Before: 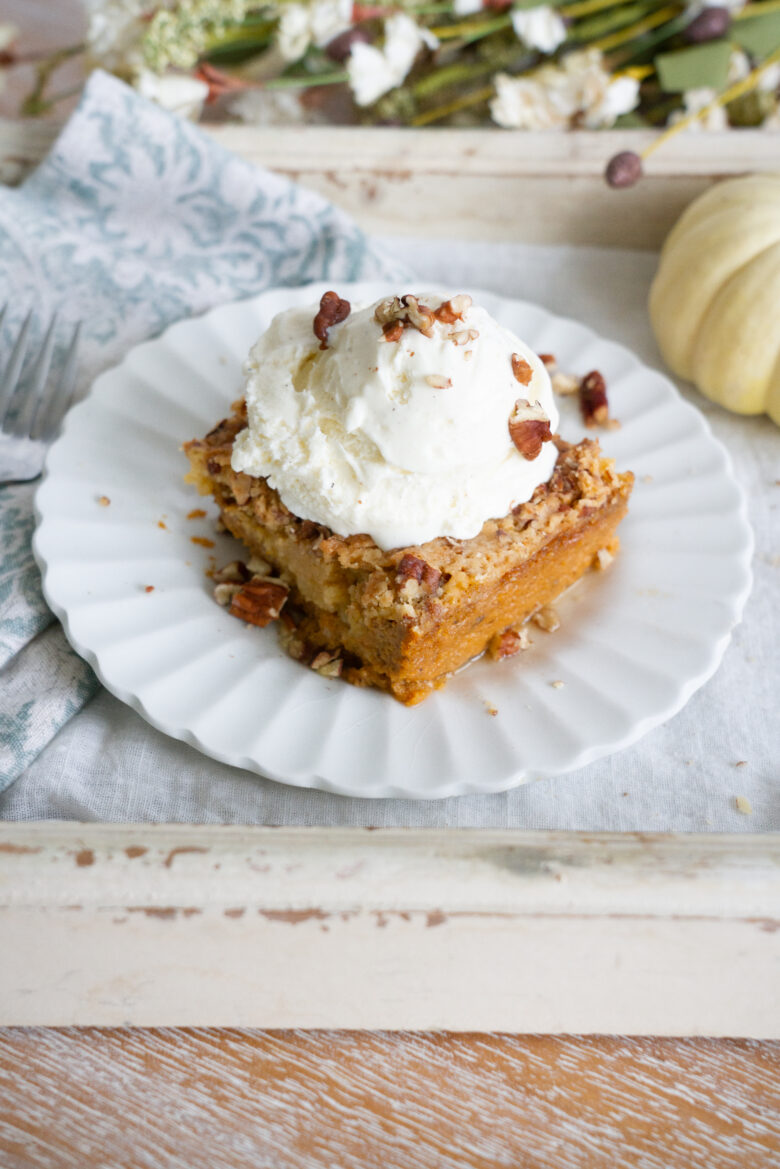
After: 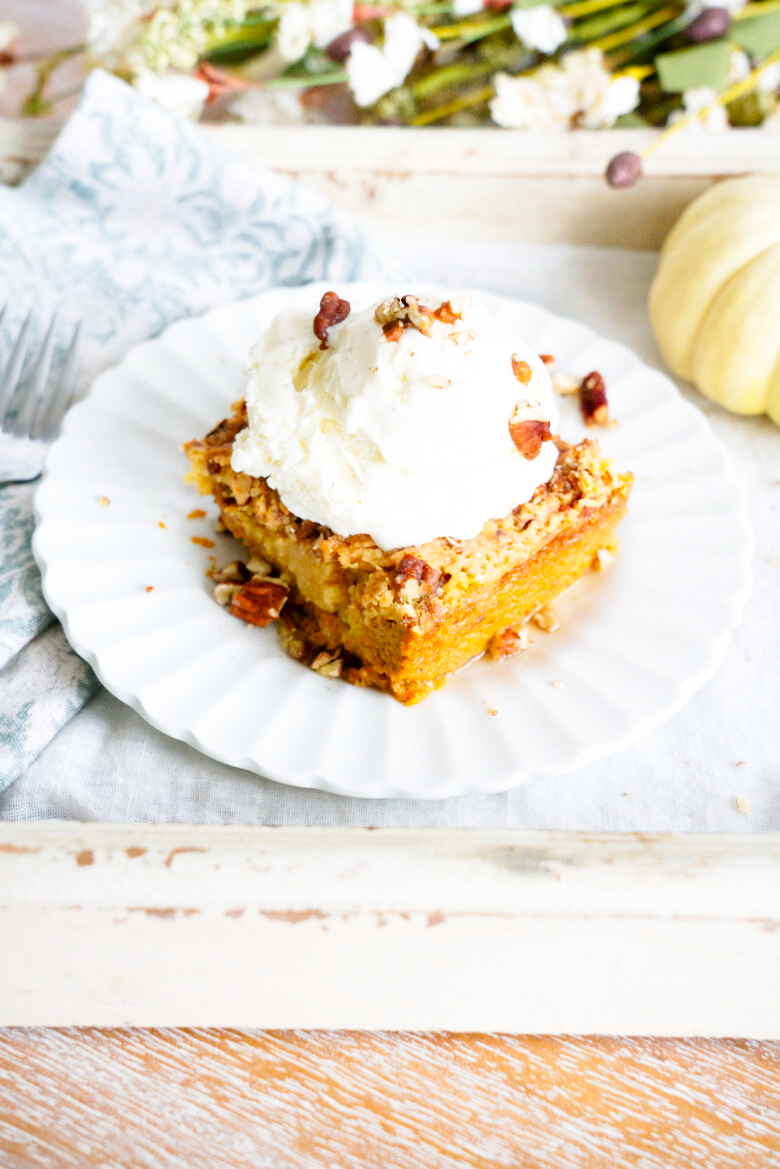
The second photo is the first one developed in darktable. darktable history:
exposure: exposure 0.03 EV, compensate exposure bias true, compensate highlight preservation false
color zones: curves: ch0 [(0.224, 0.526) (0.75, 0.5)]; ch1 [(0.055, 0.526) (0.224, 0.761) (0.377, 0.526) (0.75, 0.5)], mix -61.53%
base curve: curves: ch0 [(0, 0) (0.005, 0.002) (0.15, 0.3) (0.4, 0.7) (0.75, 0.95) (1, 1)], preserve colors none
